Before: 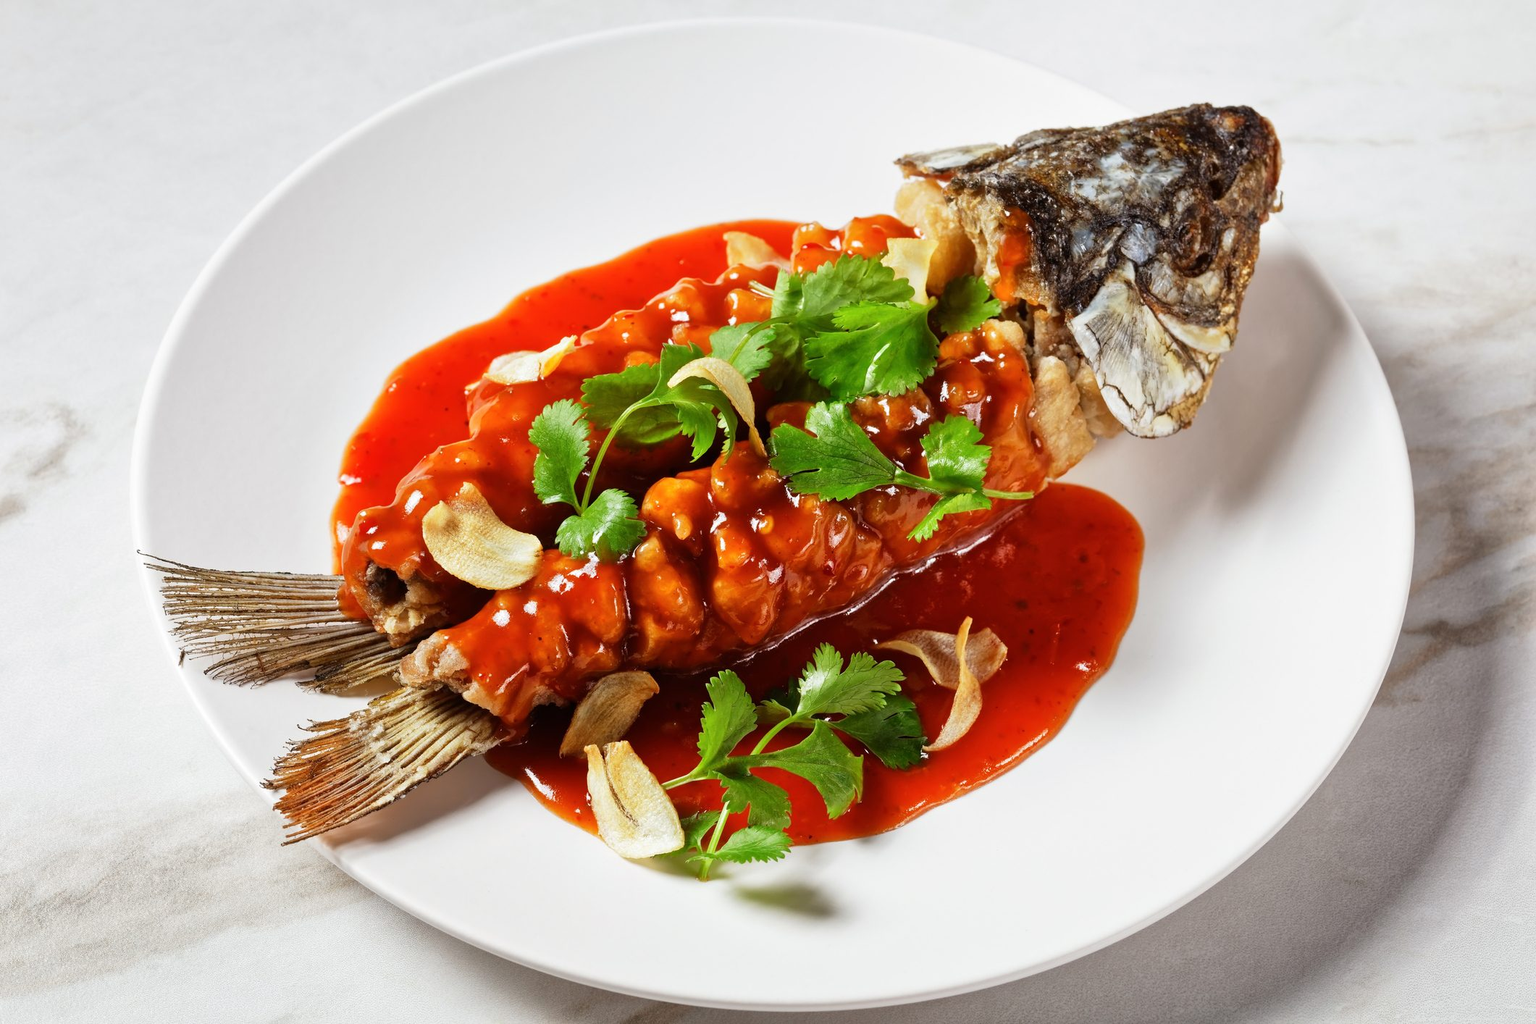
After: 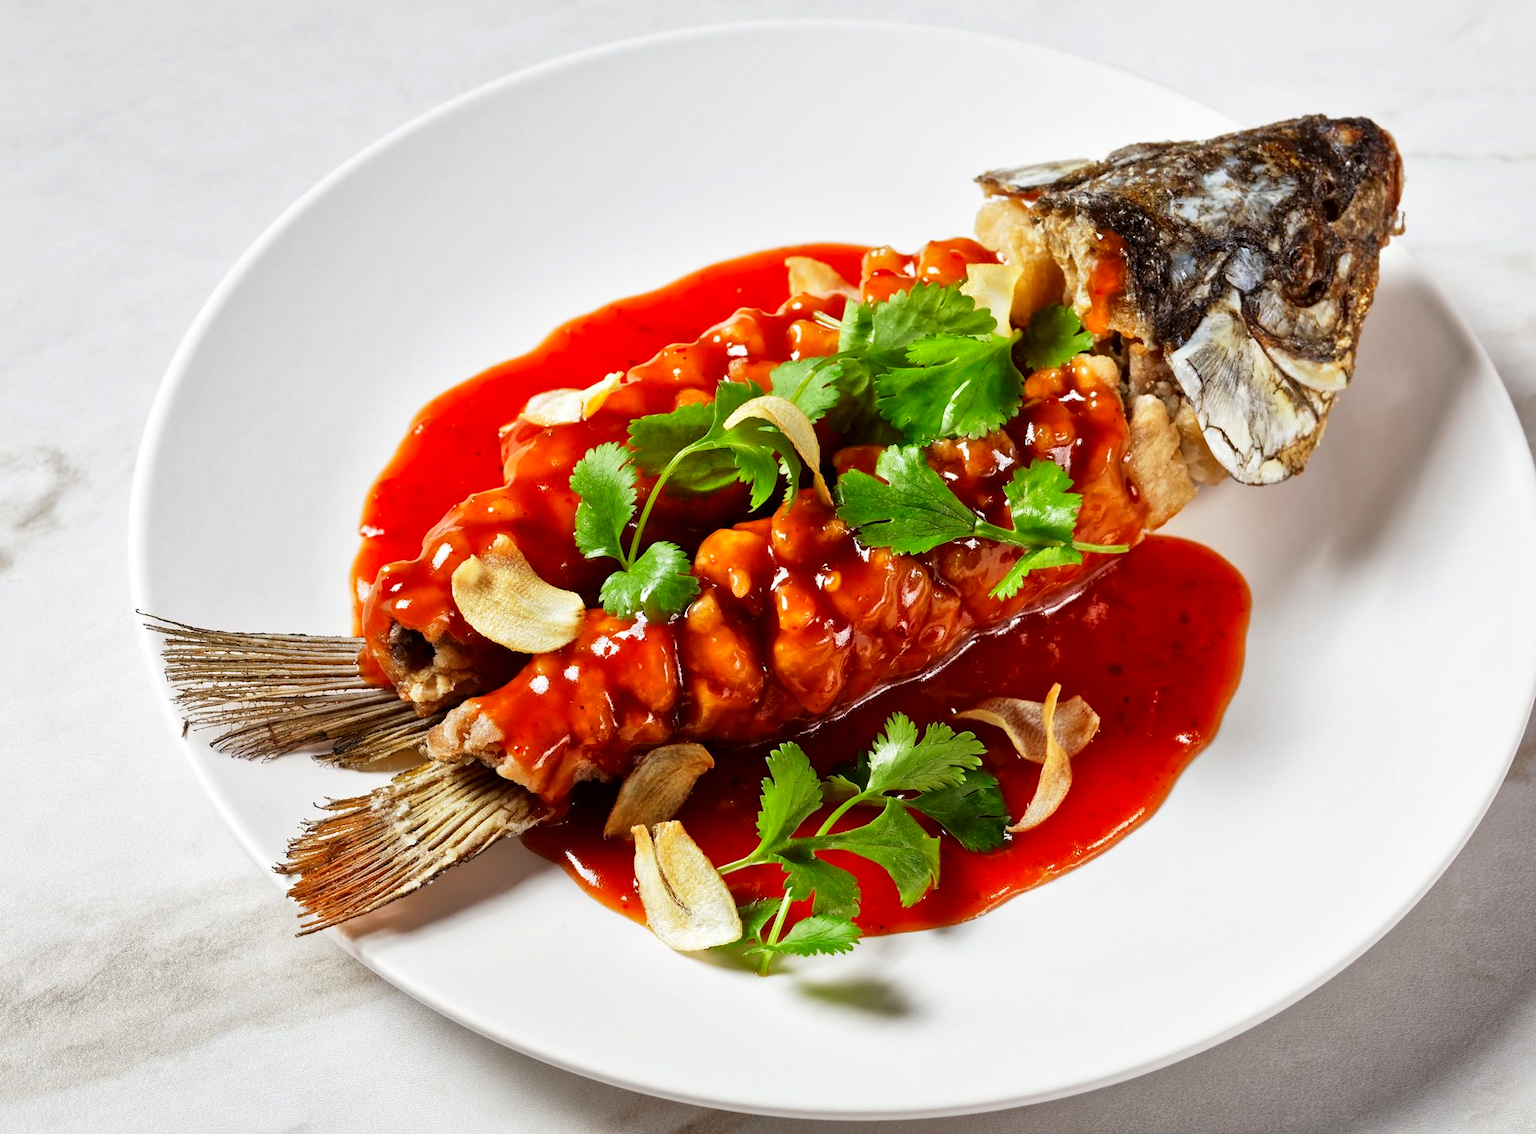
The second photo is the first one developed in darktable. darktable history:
contrast brightness saturation: saturation 0.104
crop and rotate: left 0.986%, right 8.717%
local contrast: mode bilateral grid, contrast 25, coarseness 50, detail 123%, midtone range 0.2
